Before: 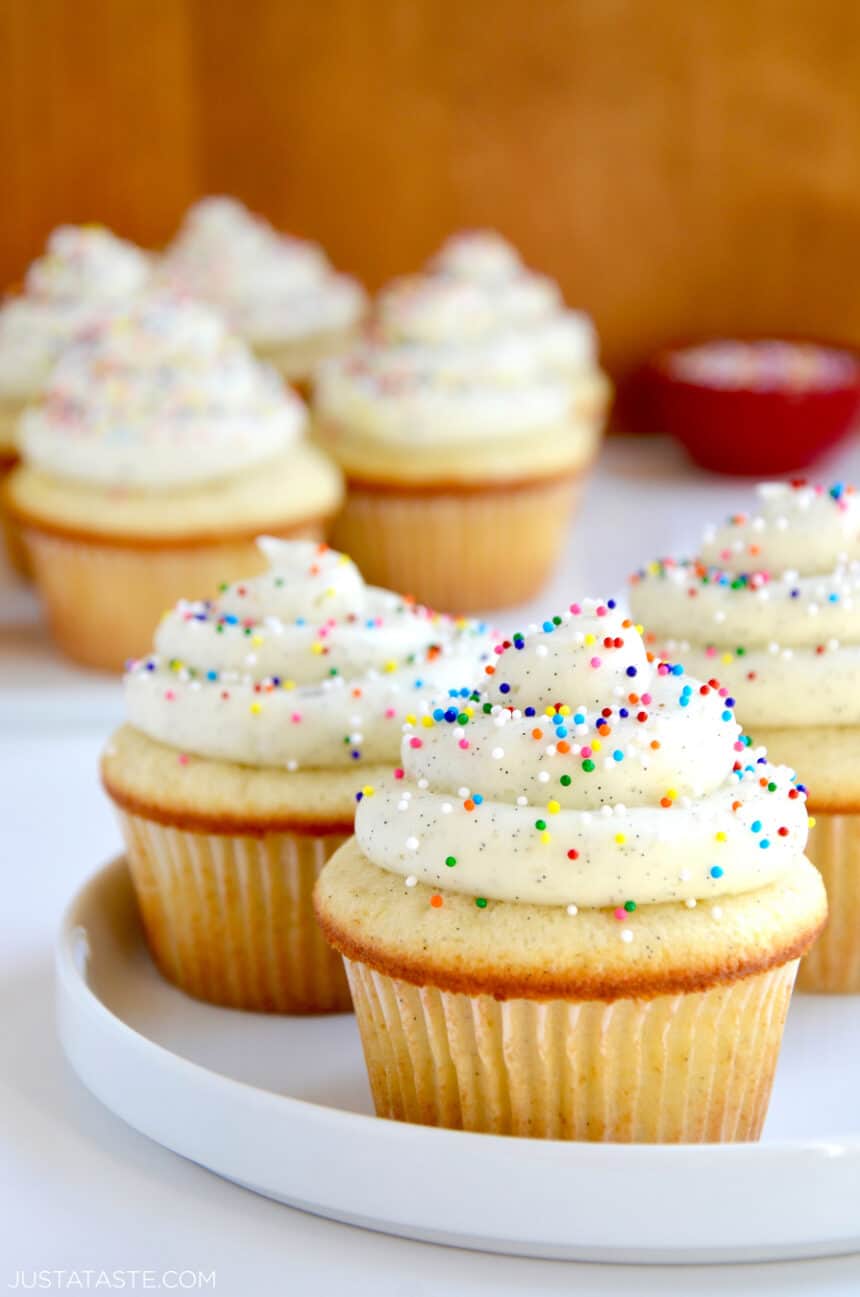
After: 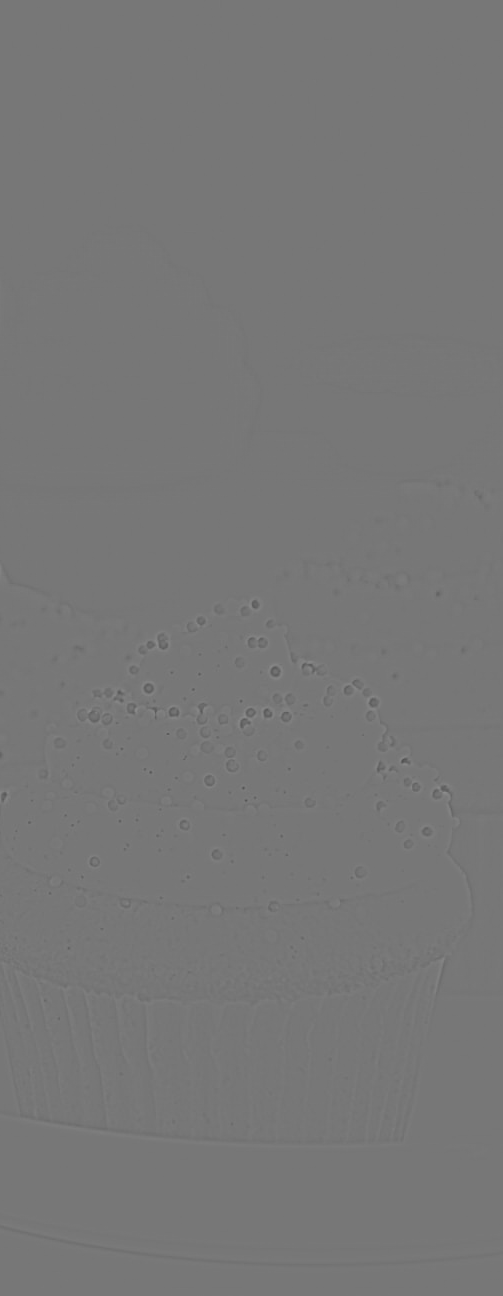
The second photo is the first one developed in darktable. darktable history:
white balance: red 0.982, blue 1.018
crop: left 41.402%
highpass: sharpness 5.84%, contrast boost 8.44%
